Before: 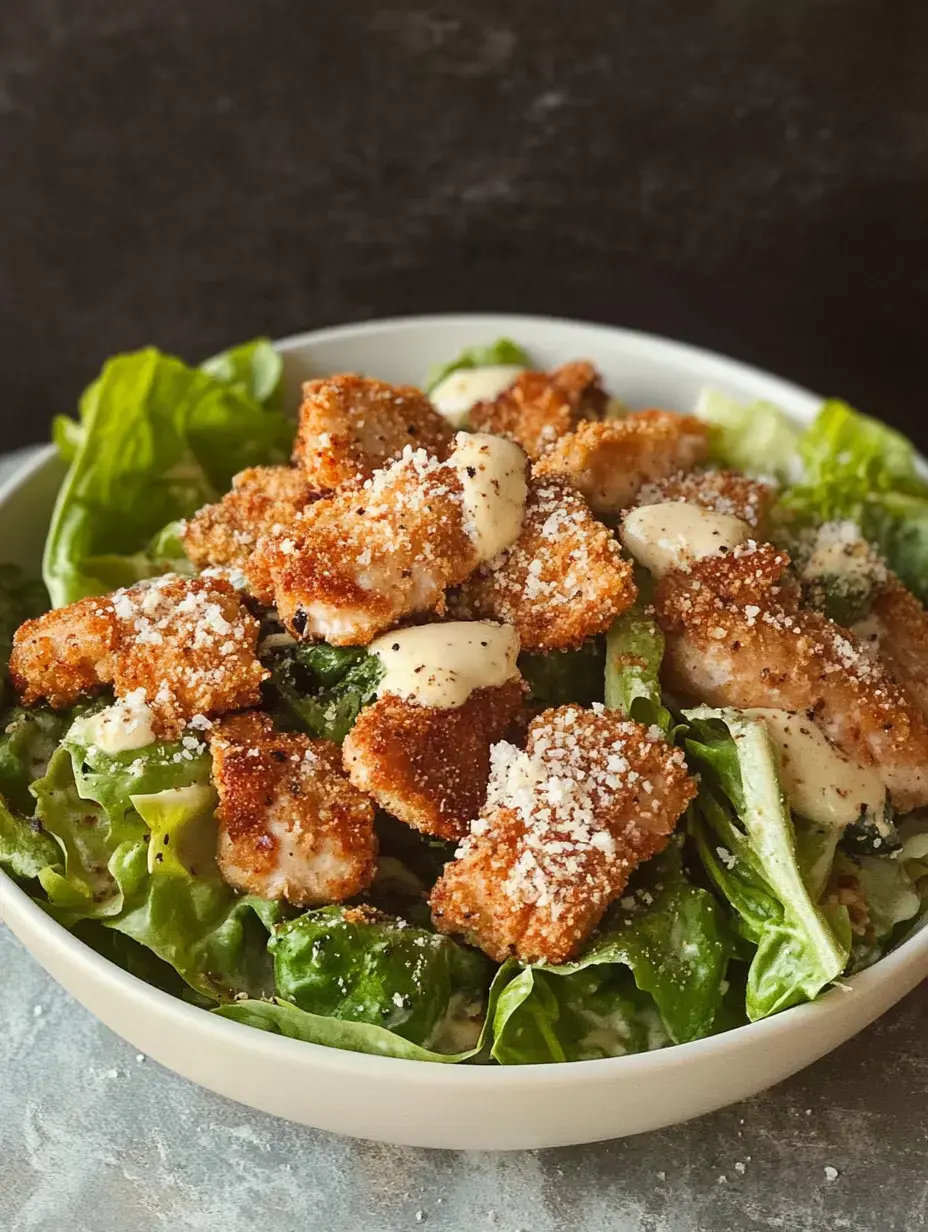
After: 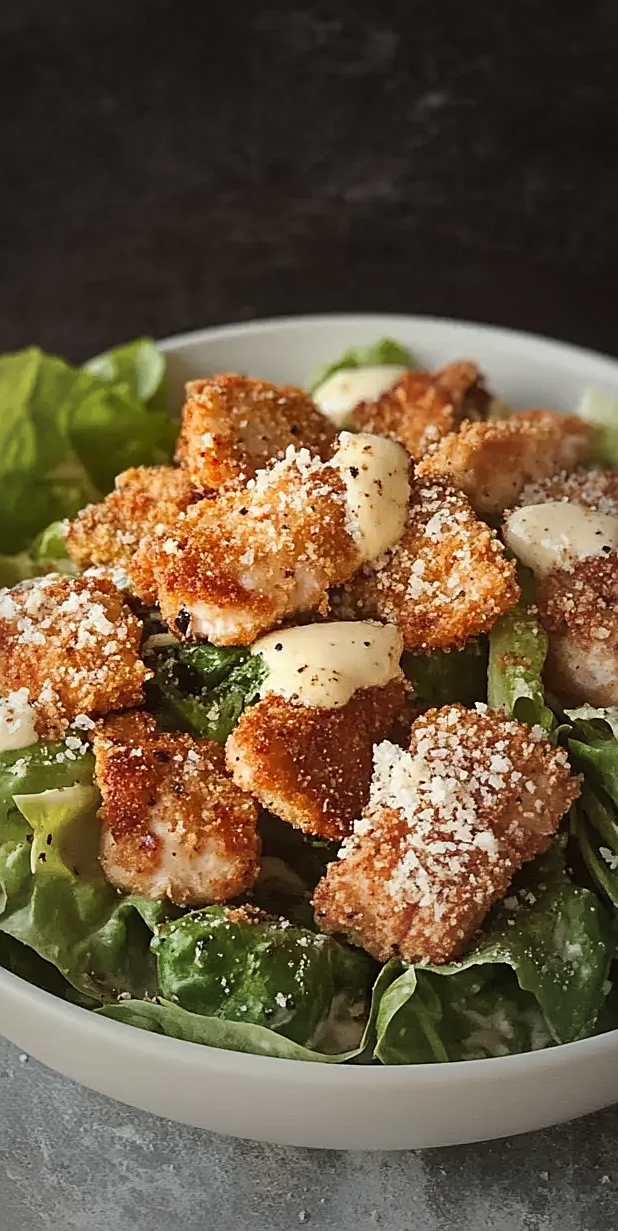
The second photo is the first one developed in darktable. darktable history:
crop and rotate: left 12.673%, right 20.66%
vignetting: fall-off start 33.76%, fall-off radius 64.94%, brightness -0.575, center (-0.12, -0.002), width/height ratio 0.959
sharpen: on, module defaults
